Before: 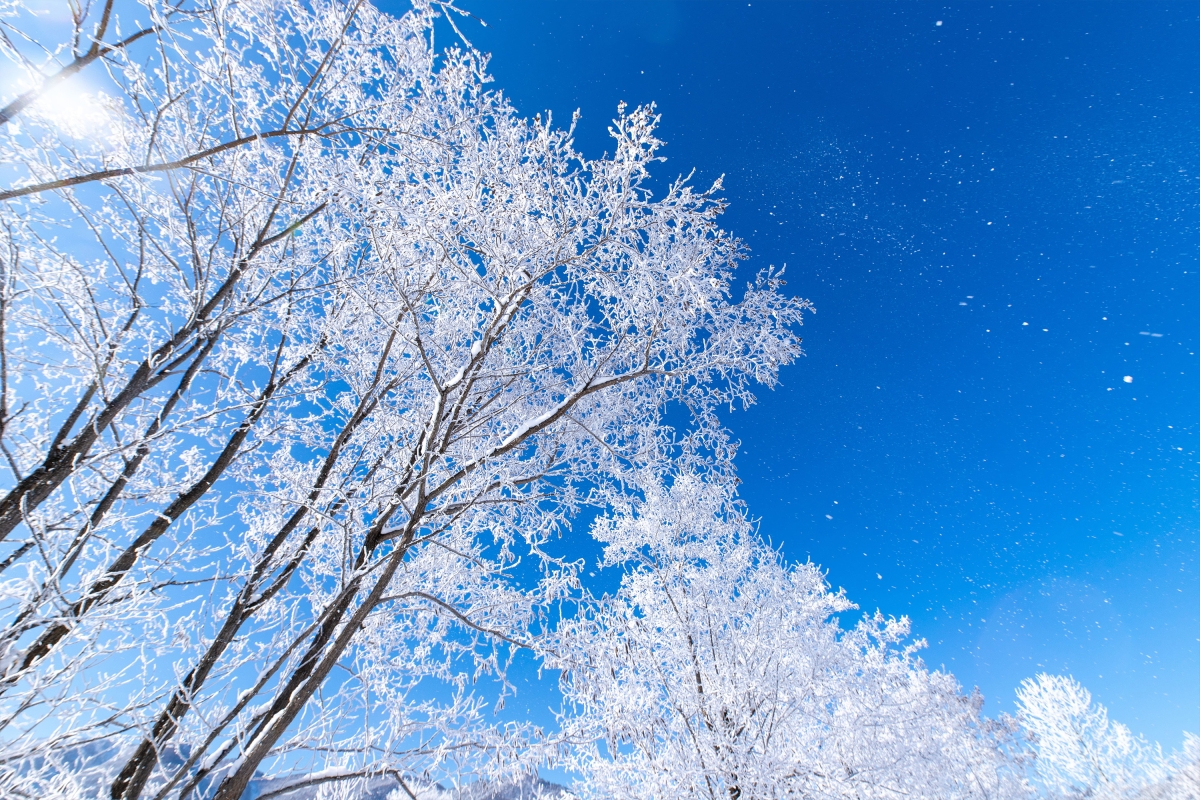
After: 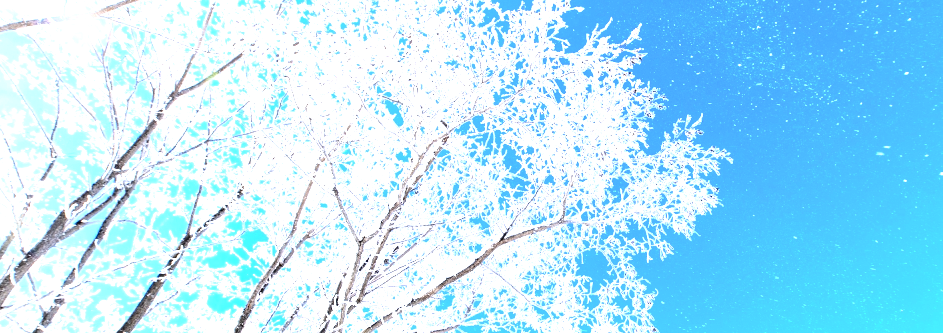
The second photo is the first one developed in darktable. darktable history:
exposure: black level correction 0.001, exposure 1.821 EV, compensate highlight preservation false
tone curve: curves: ch0 [(0, 0) (0.003, 0) (0.011, 0.001) (0.025, 0.003) (0.044, 0.005) (0.069, 0.012) (0.1, 0.023) (0.136, 0.039) (0.177, 0.088) (0.224, 0.15) (0.277, 0.239) (0.335, 0.334) (0.399, 0.43) (0.468, 0.526) (0.543, 0.621) (0.623, 0.711) (0.709, 0.791) (0.801, 0.87) (0.898, 0.949) (1, 1)], color space Lab, independent channels, preserve colors none
crop: left 6.989%, top 18.802%, right 14.357%, bottom 39.573%
